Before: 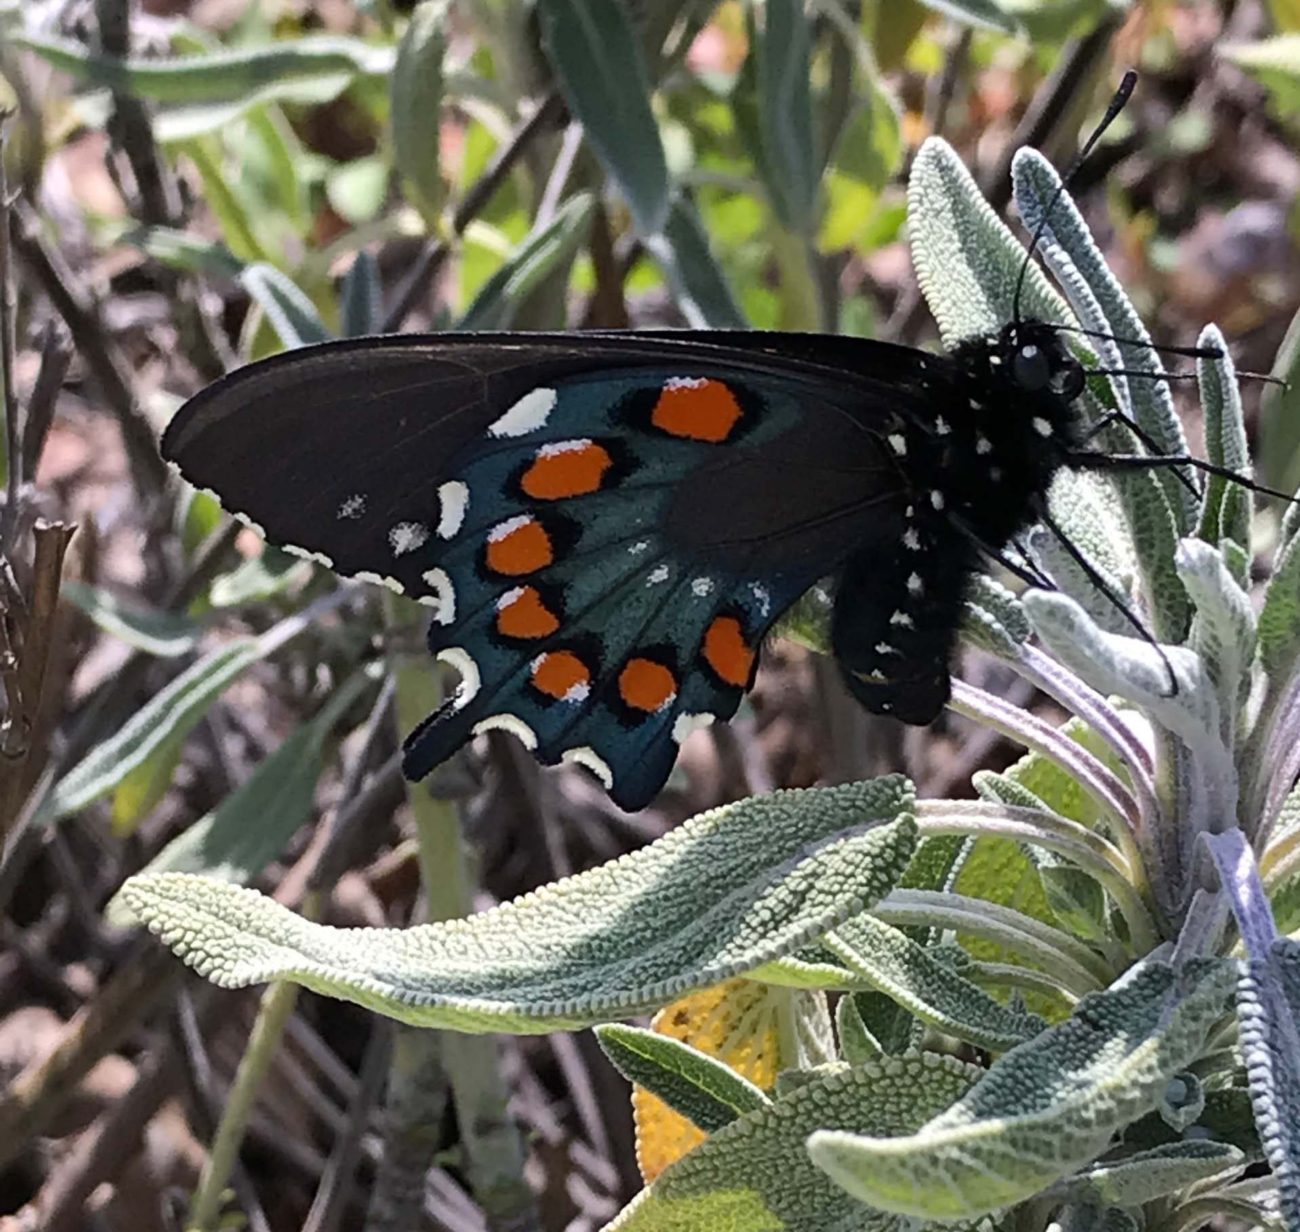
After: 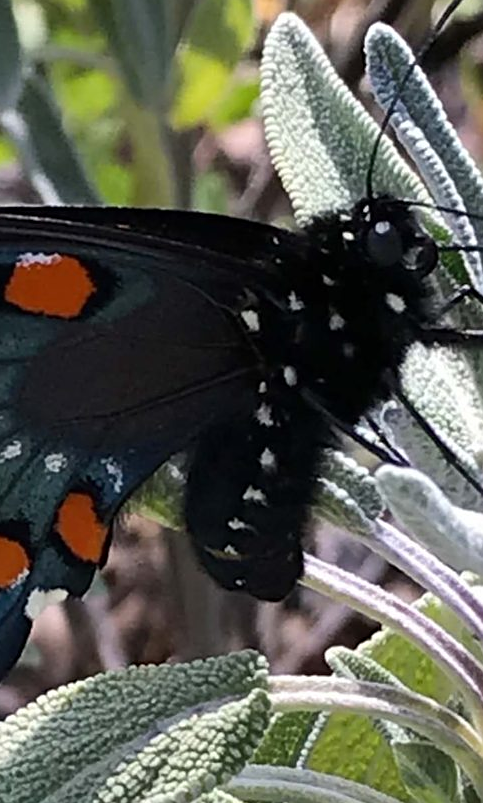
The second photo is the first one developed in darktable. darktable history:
sharpen: amount 0.213
crop and rotate: left 49.775%, top 10.105%, right 13.065%, bottom 24.708%
